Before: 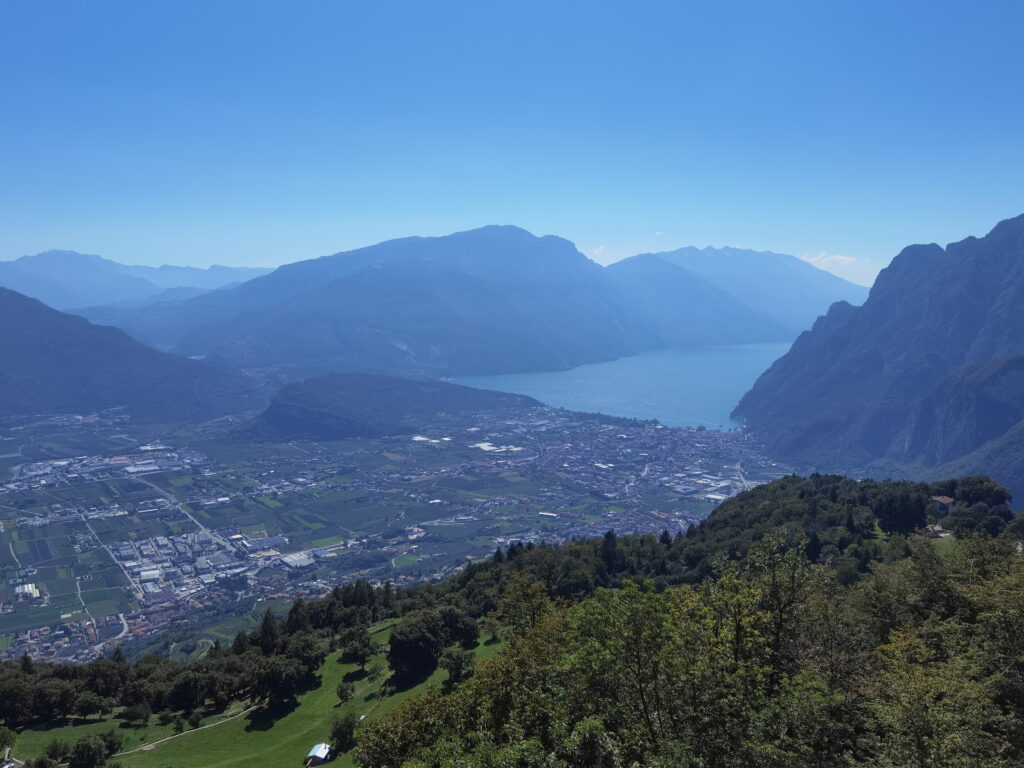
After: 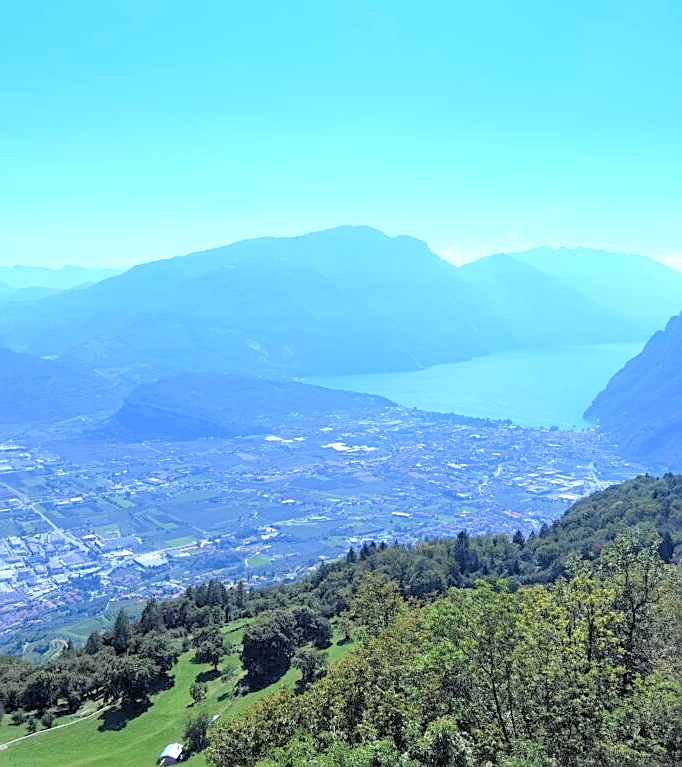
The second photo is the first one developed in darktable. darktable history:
sharpen: on, module defaults
exposure: exposure 0.942 EV, compensate highlight preservation false
crop and rotate: left 14.379%, right 18.955%
color calibration: illuminant Planckian (black body), adaptation linear Bradford (ICC v4), x 0.361, y 0.366, temperature 4504.53 K
levels: black 0.047%, levels [0.072, 0.414, 0.976]
